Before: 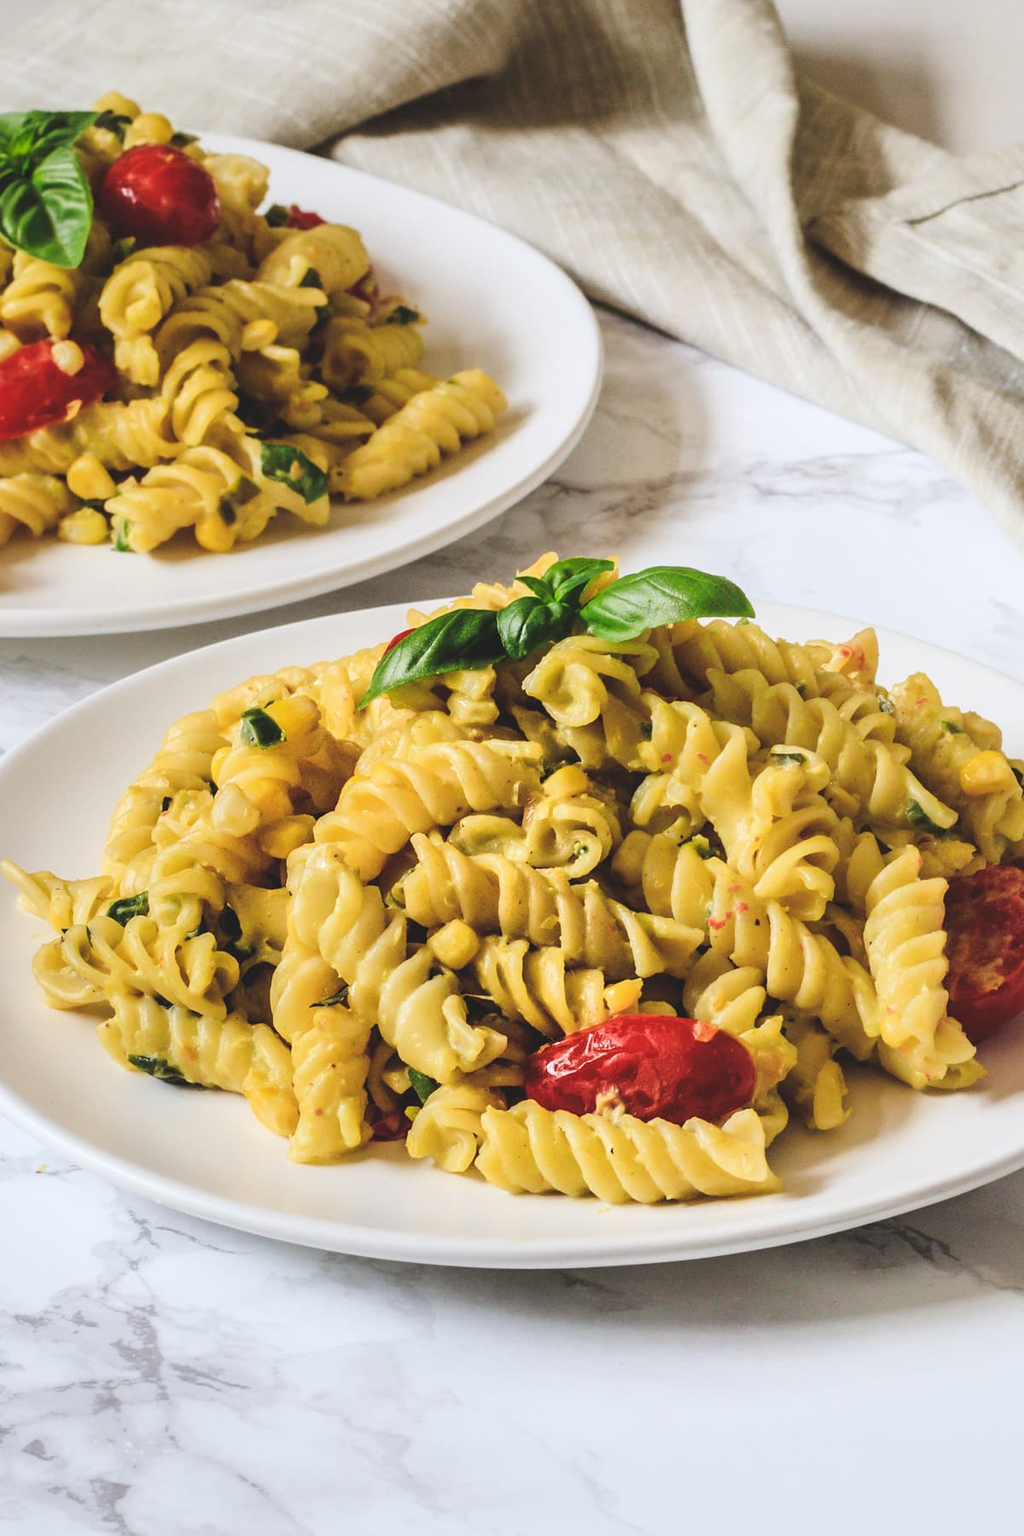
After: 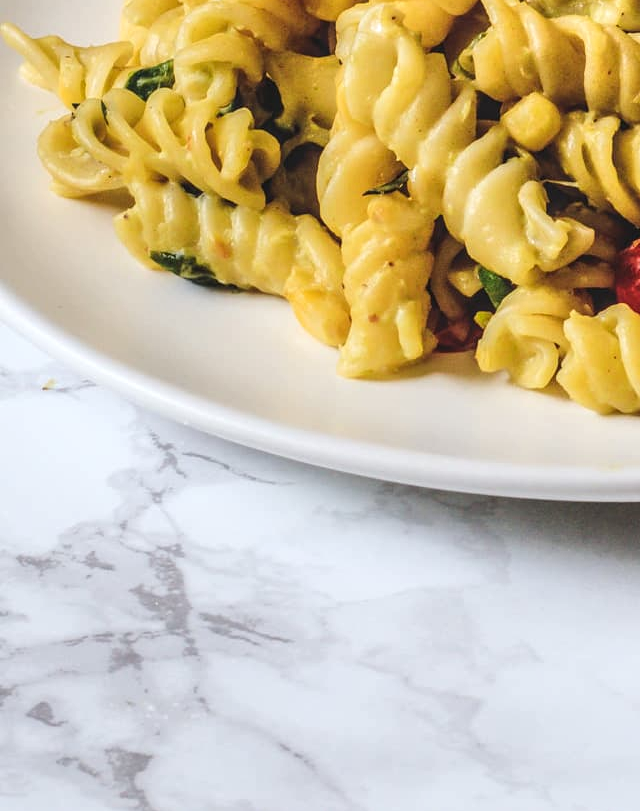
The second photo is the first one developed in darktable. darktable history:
crop and rotate: top 54.758%, right 46.635%, bottom 0.157%
local contrast: on, module defaults
